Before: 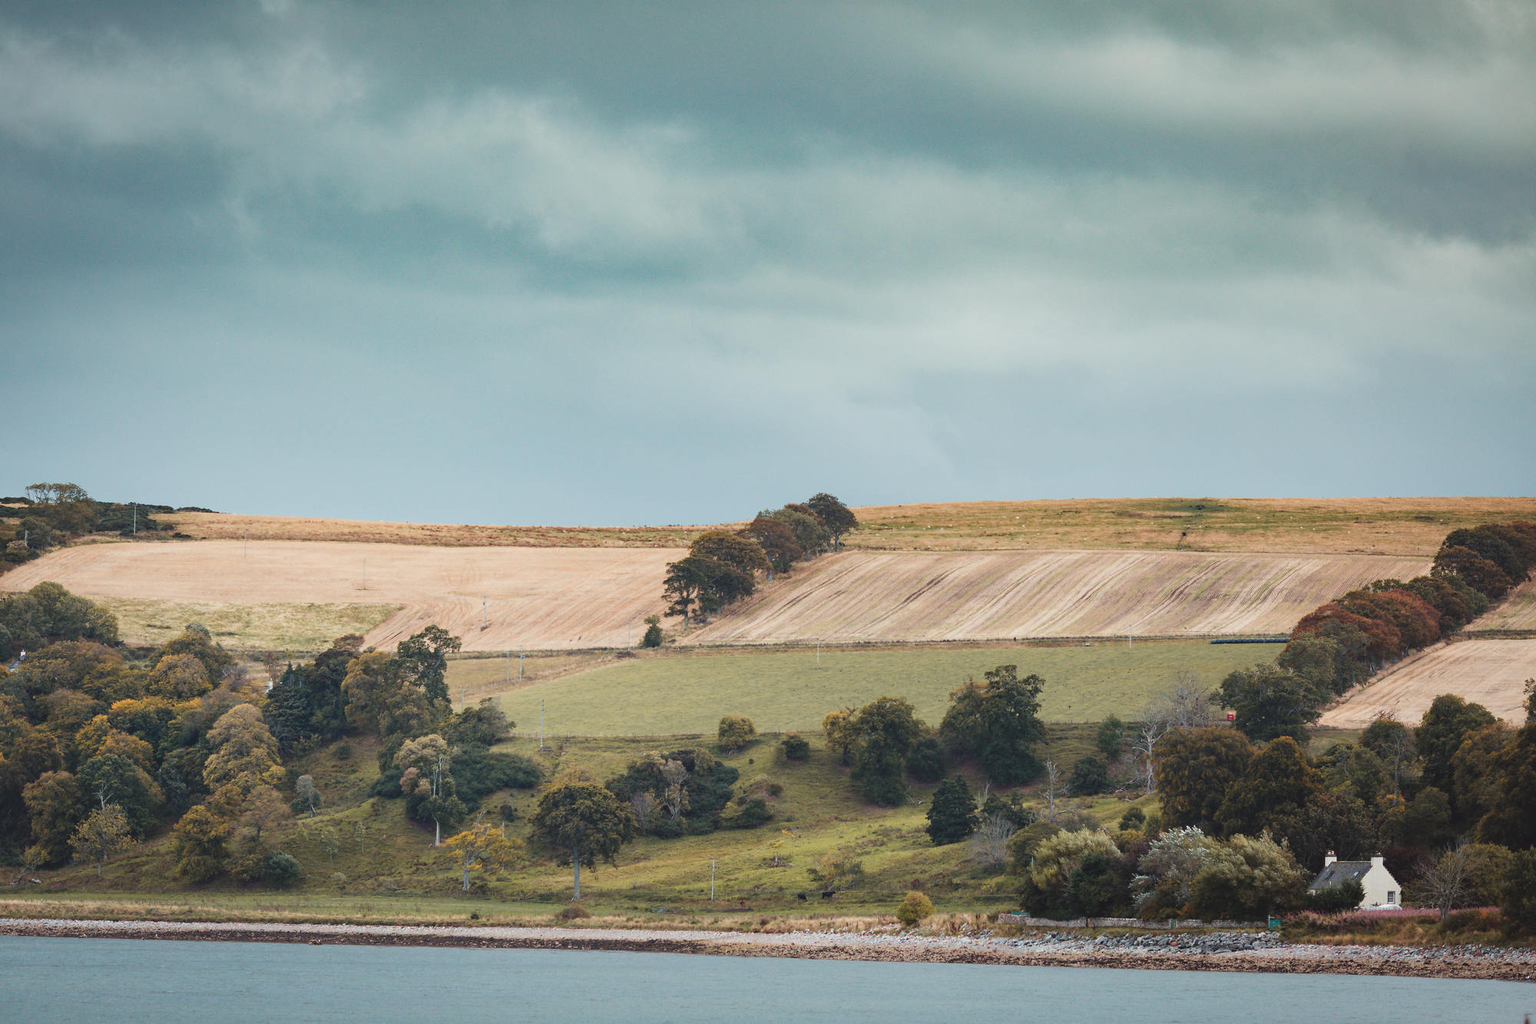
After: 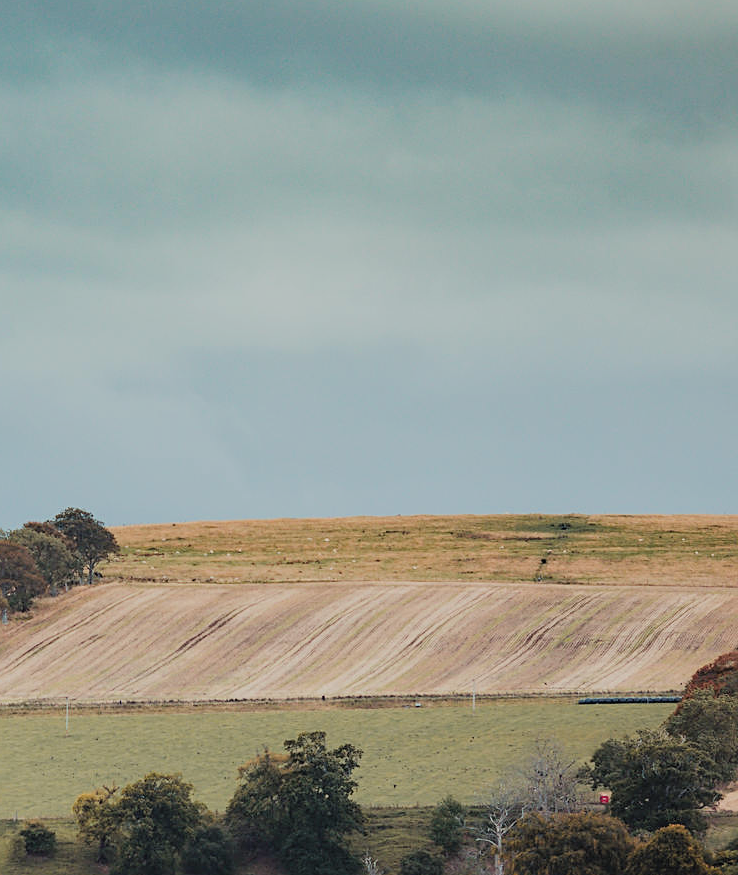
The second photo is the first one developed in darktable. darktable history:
crop and rotate: left 49.936%, top 10.094%, right 13.136%, bottom 24.256%
filmic rgb: black relative exposure -7.65 EV, white relative exposure 4.56 EV, hardness 3.61, color science v6 (2022)
sharpen: on, module defaults
